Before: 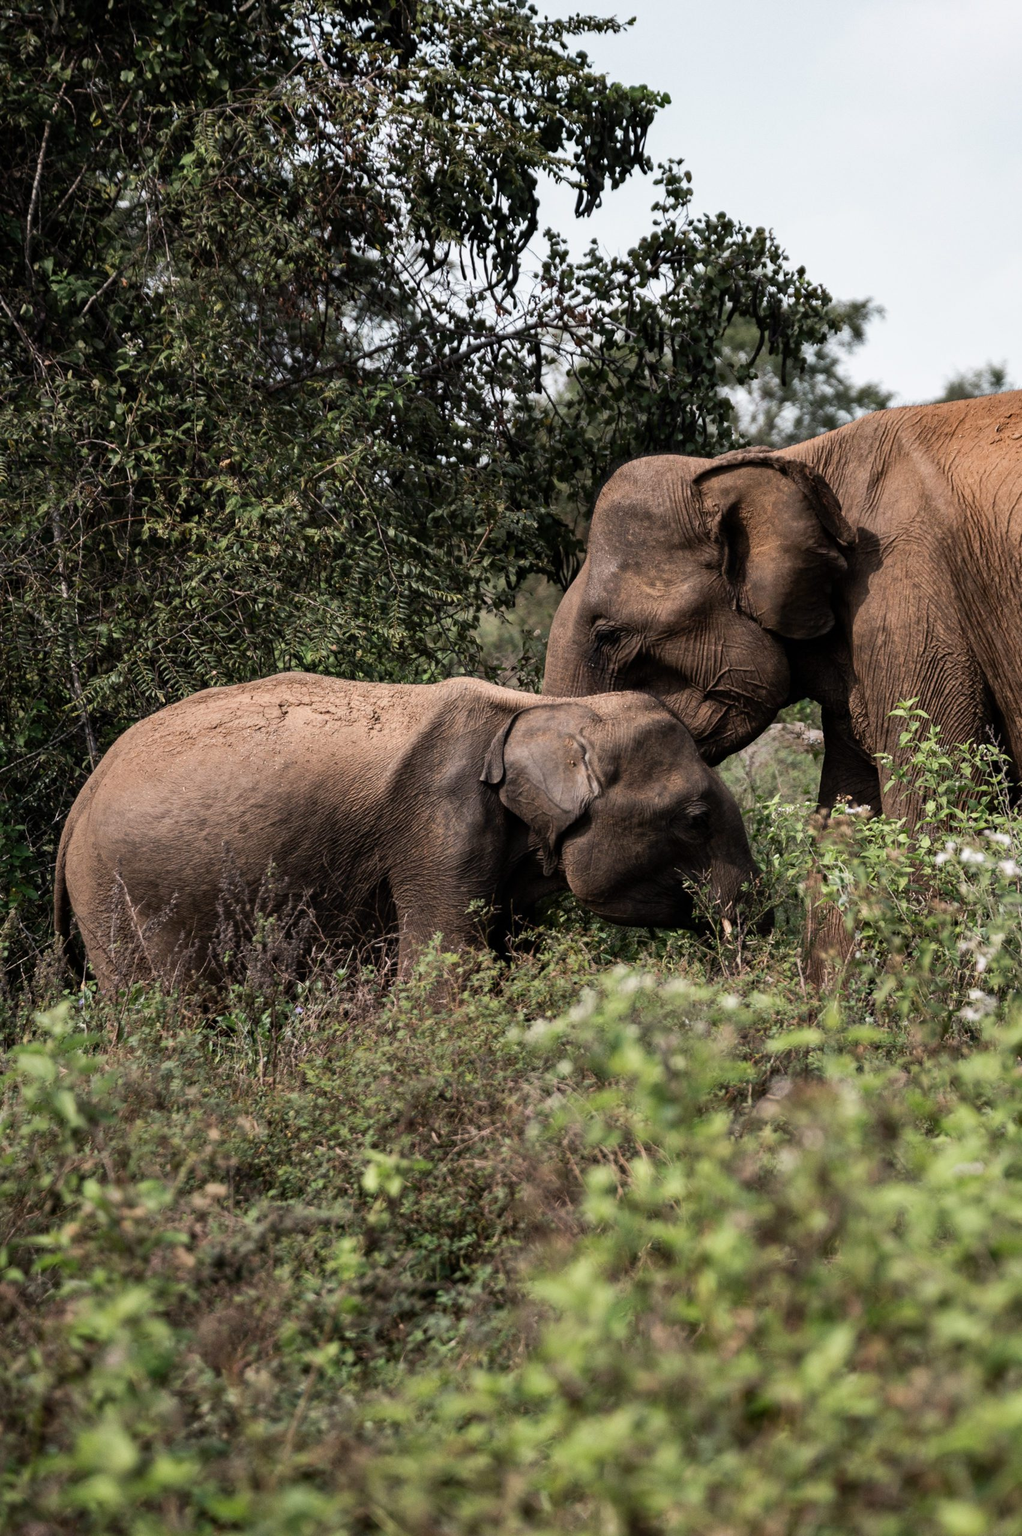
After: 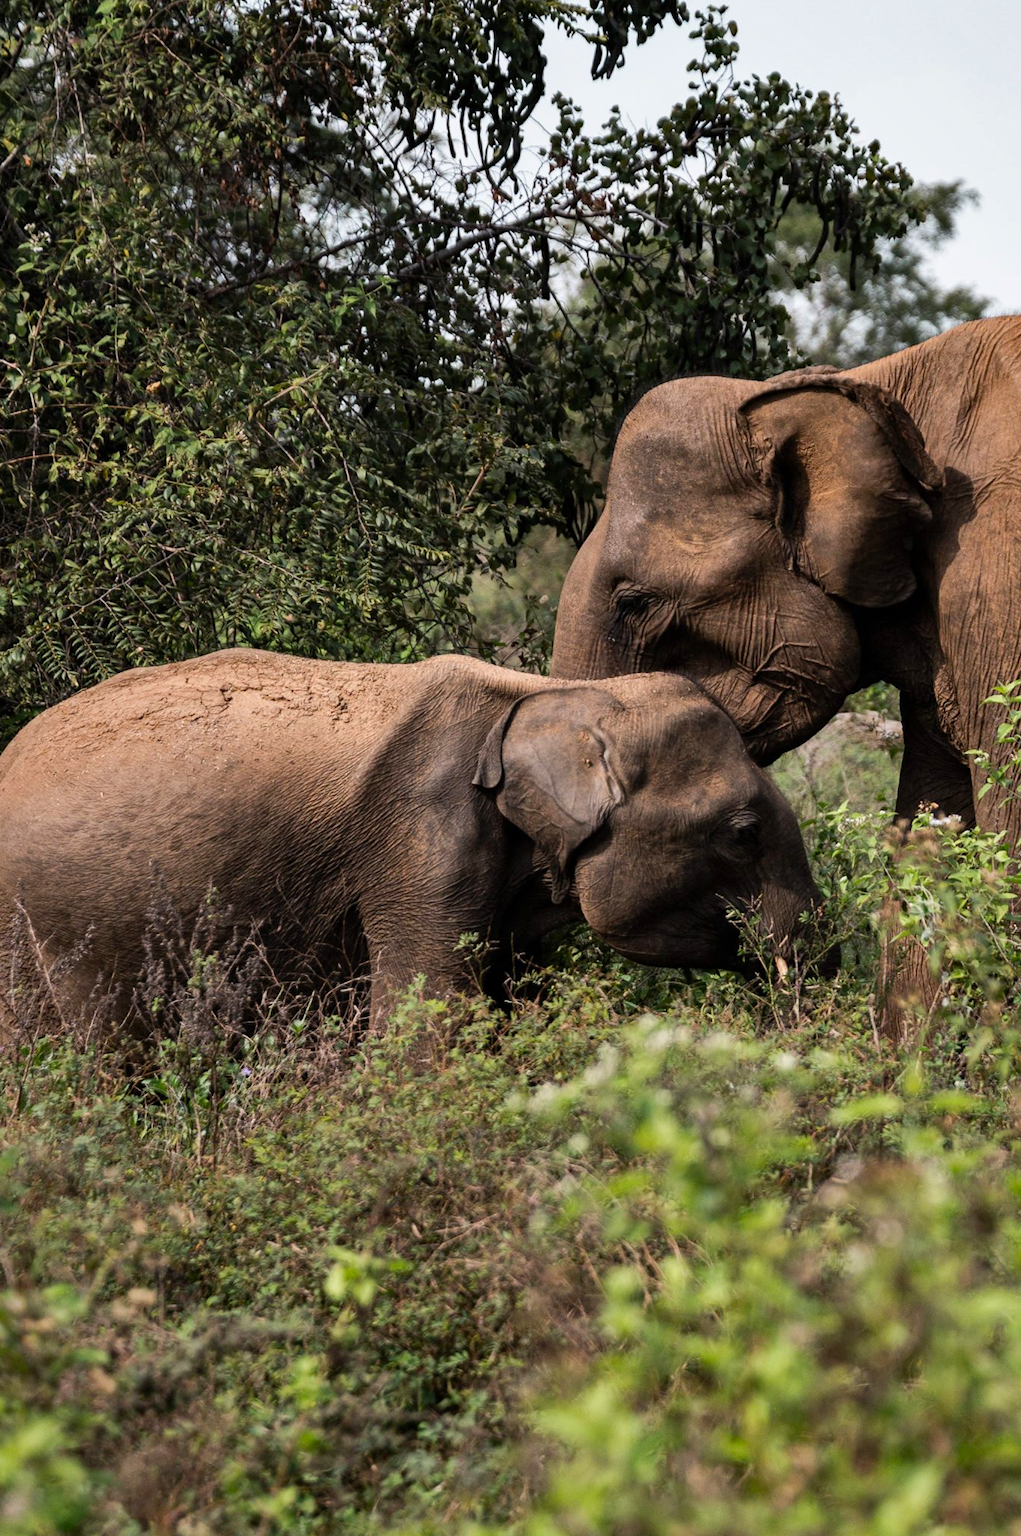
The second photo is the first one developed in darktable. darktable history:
shadows and highlights: shadows 35, highlights -35, soften with gaussian
crop and rotate: left 10.071%, top 10.071%, right 10.02%, bottom 10.02%
color balance: output saturation 120%
